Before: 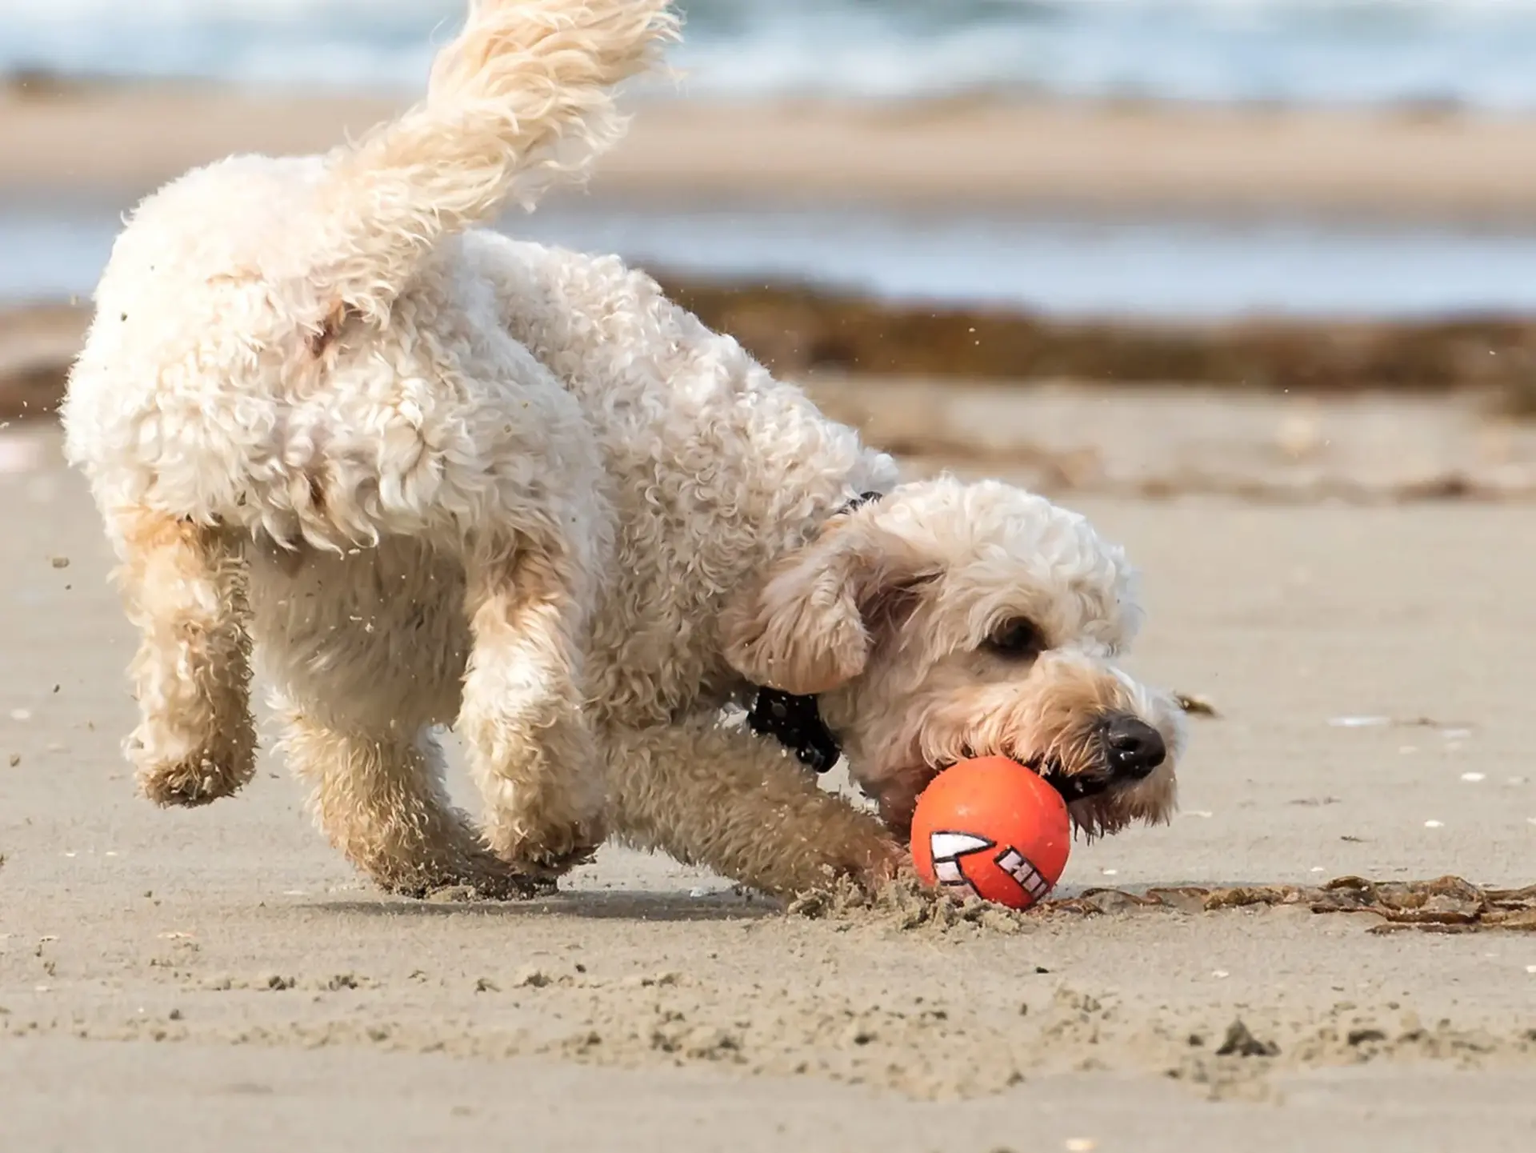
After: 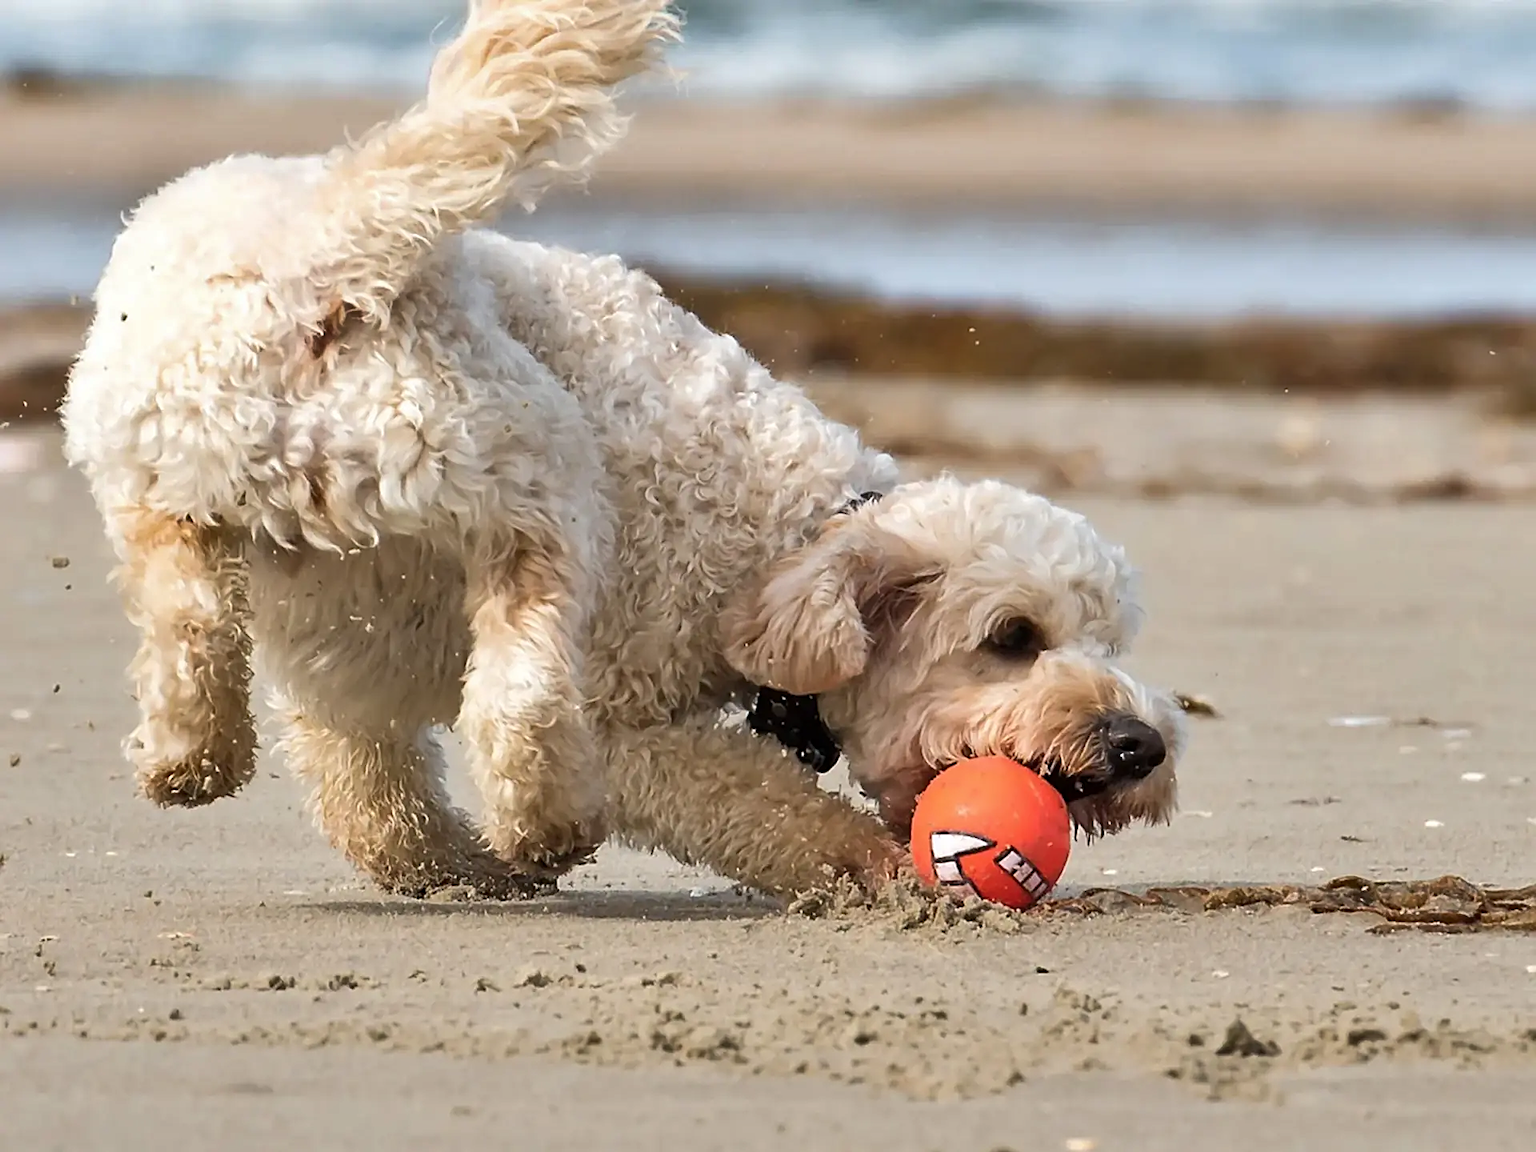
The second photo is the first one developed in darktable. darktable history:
shadows and highlights: shadows 60, soften with gaussian
sharpen: on, module defaults
